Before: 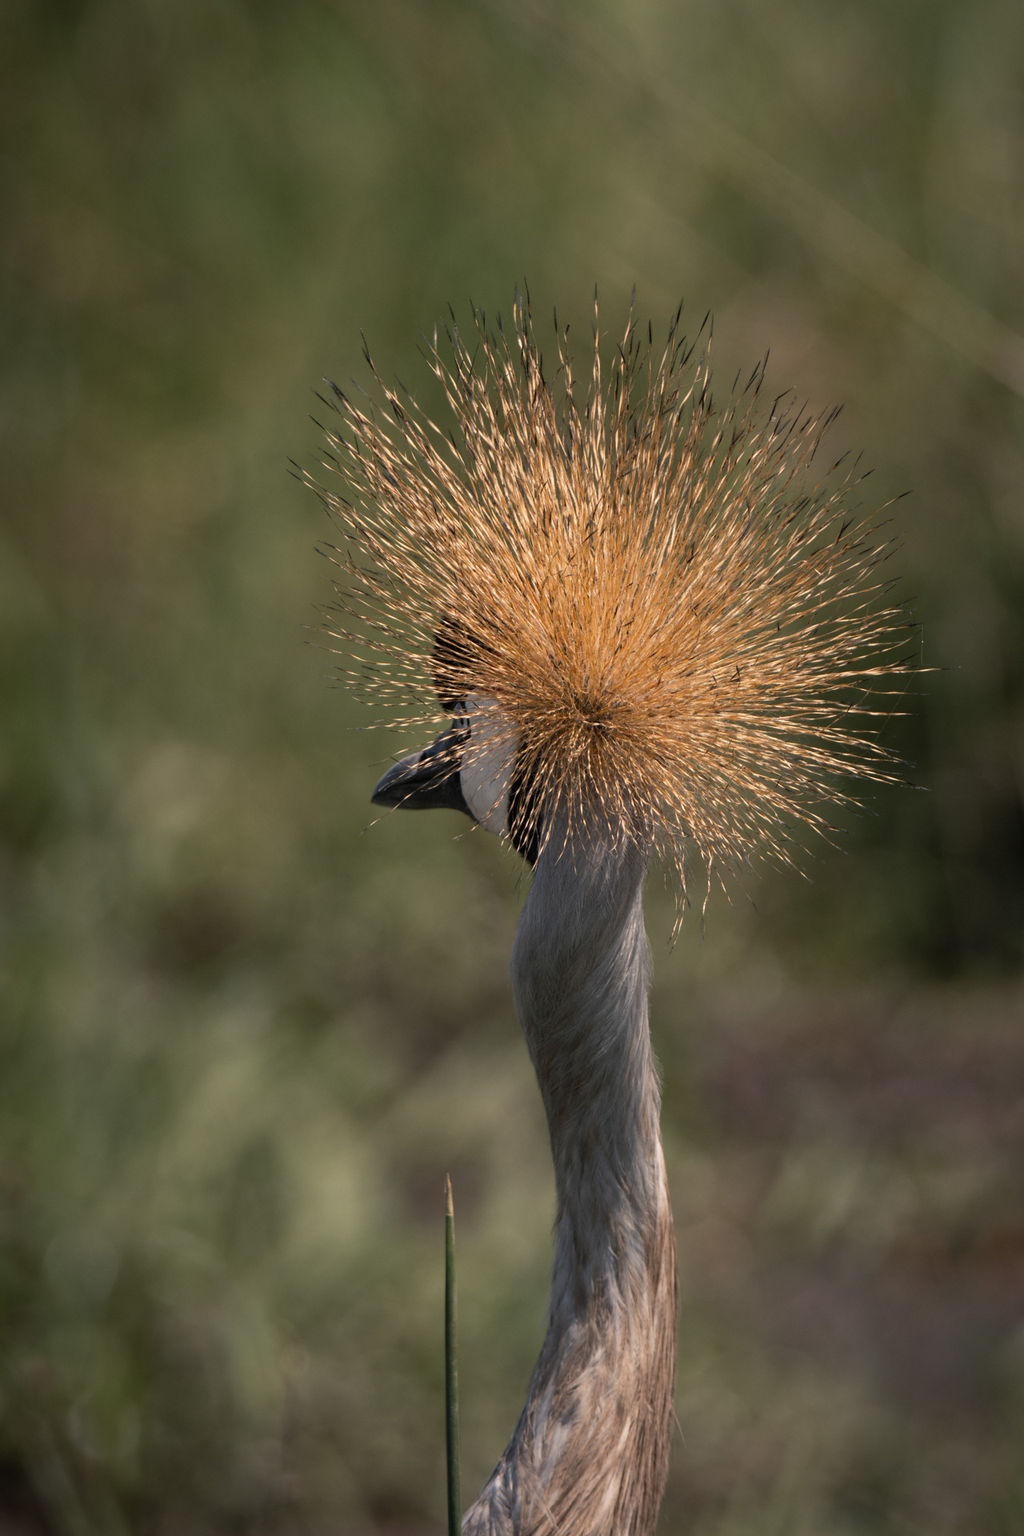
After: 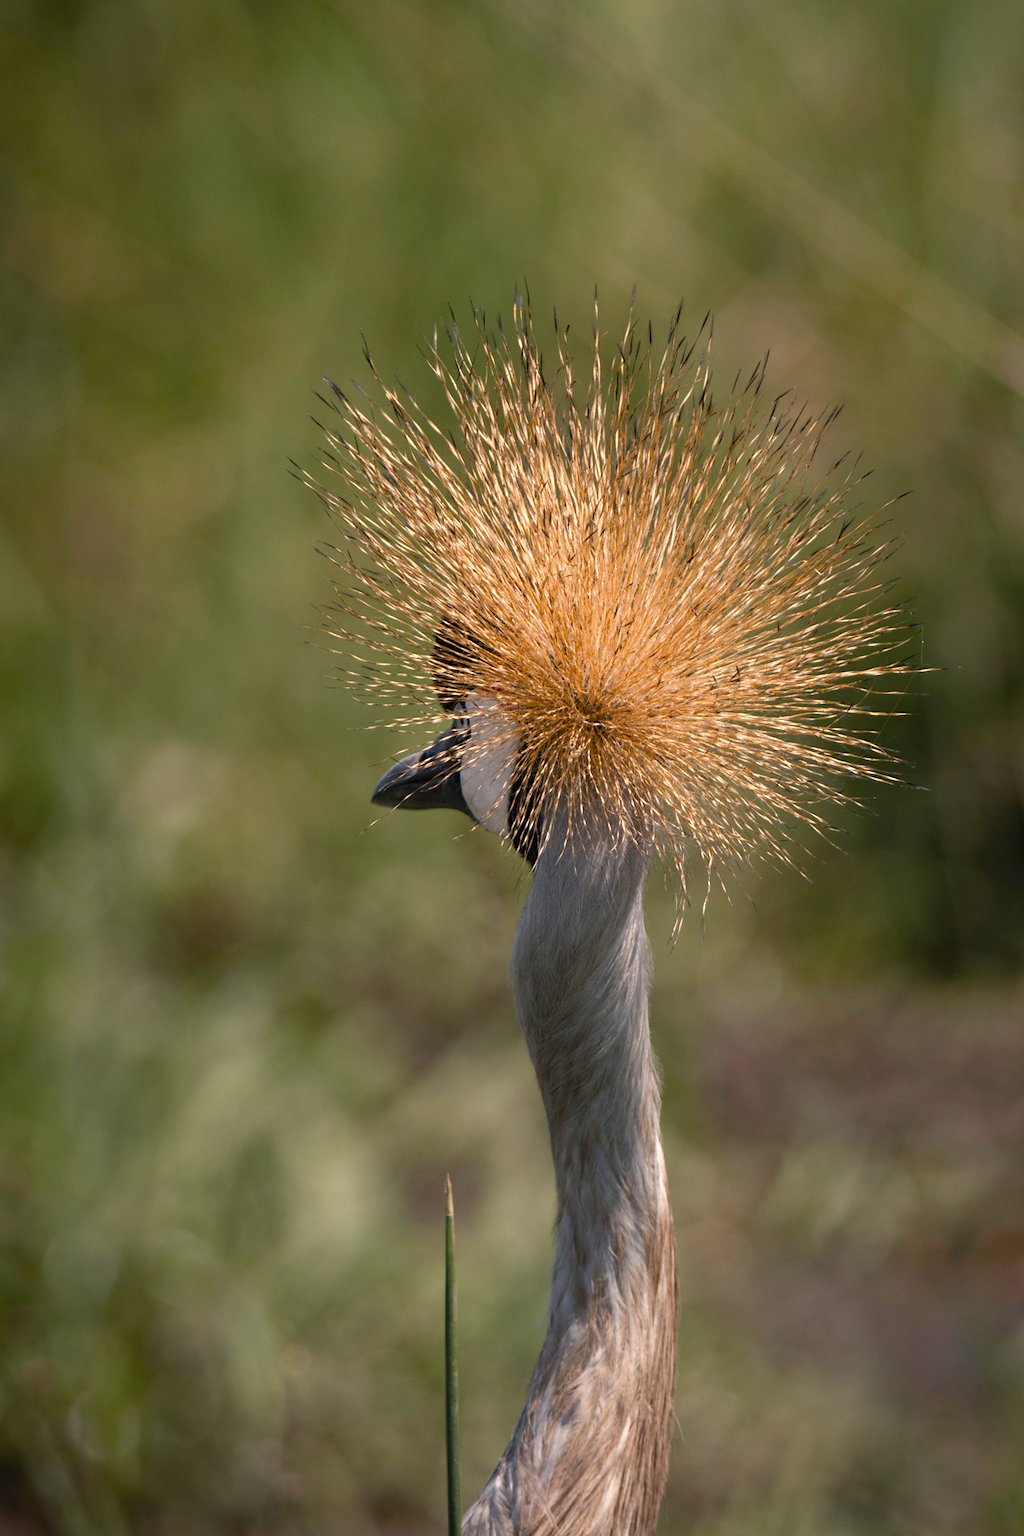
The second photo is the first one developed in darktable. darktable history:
color balance rgb: perceptual saturation grading › global saturation 20%, perceptual saturation grading › highlights -50%, perceptual saturation grading › shadows 30%, perceptual brilliance grading › global brilliance 10%, perceptual brilliance grading › shadows 15%
